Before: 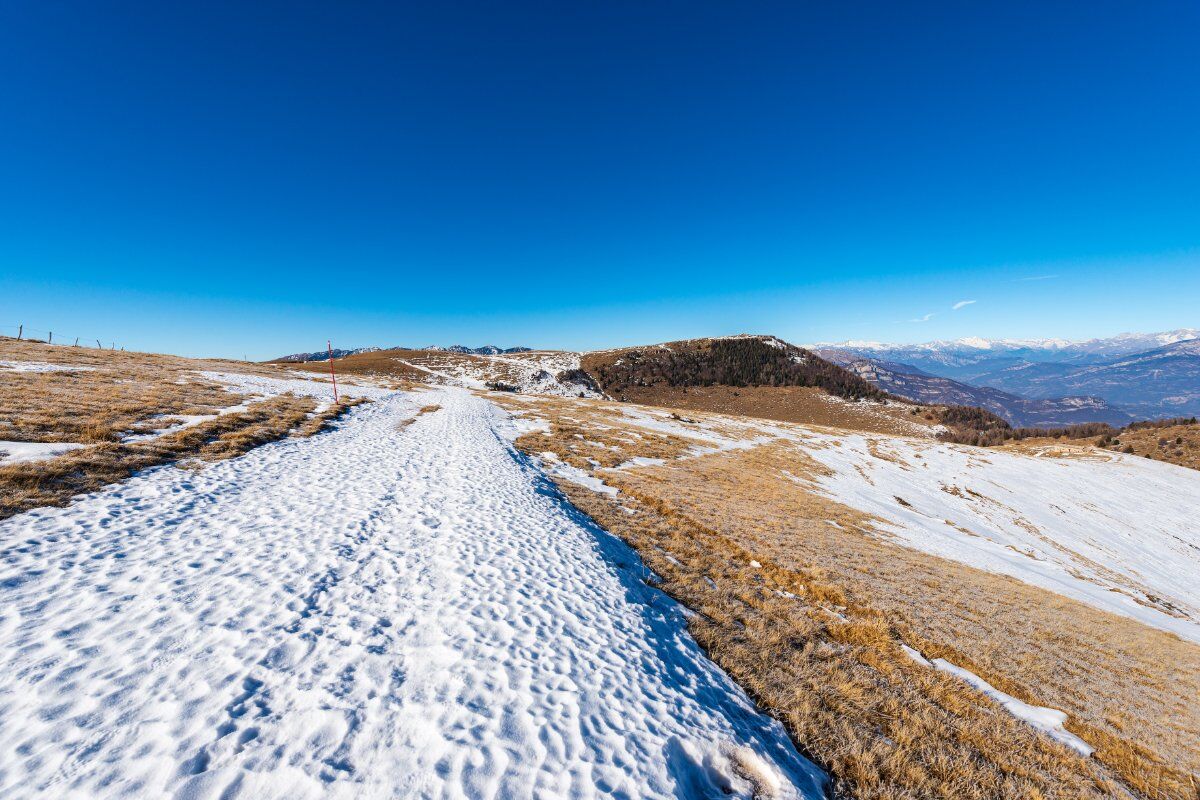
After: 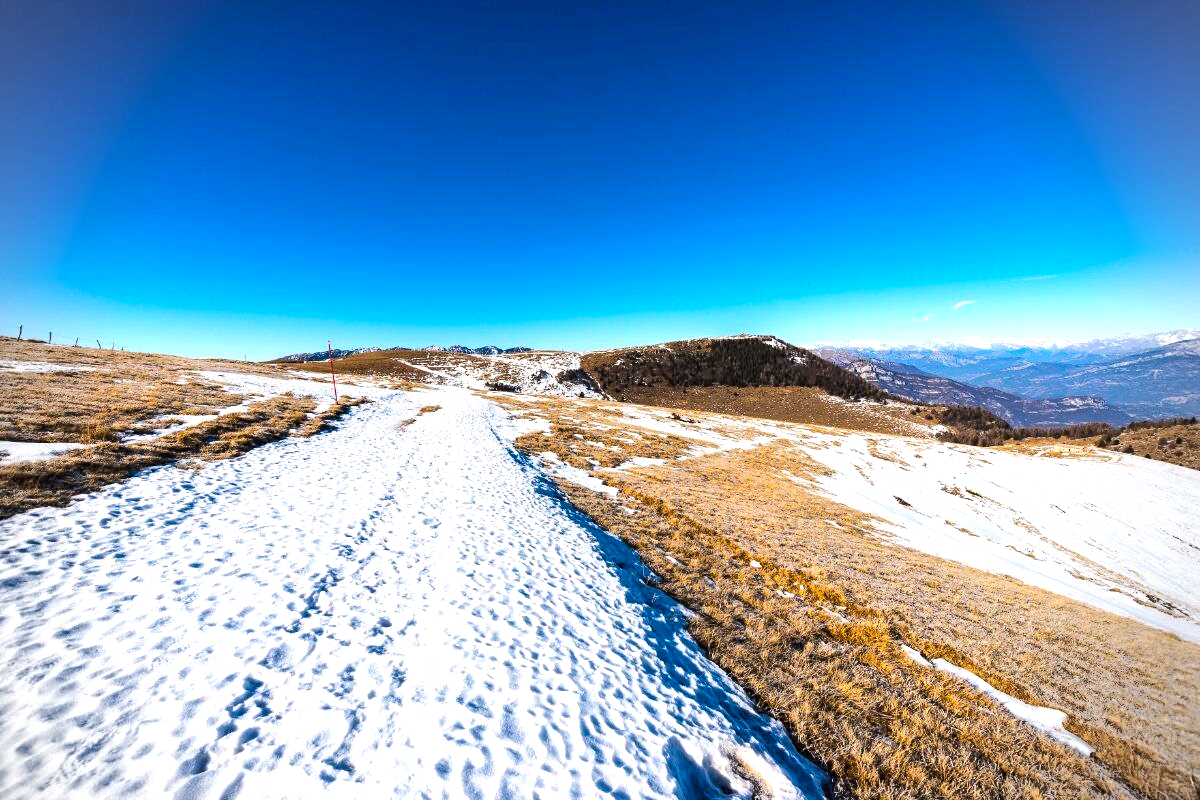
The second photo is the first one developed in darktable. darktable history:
tone equalizer: -8 EV -0.756 EV, -7 EV -0.728 EV, -6 EV -0.585 EV, -5 EV -0.414 EV, -3 EV 0.402 EV, -2 EV 0.6 EV, -1 EV 0.692 EV, +0 EV 0.753 EV, edges refinement/feathering 500, mask exposure compensation -1.57 EV, preserve details no
color balance rgb: perceptual saturation grading › global saturation 19.614%
vignetting: on, module defaults
